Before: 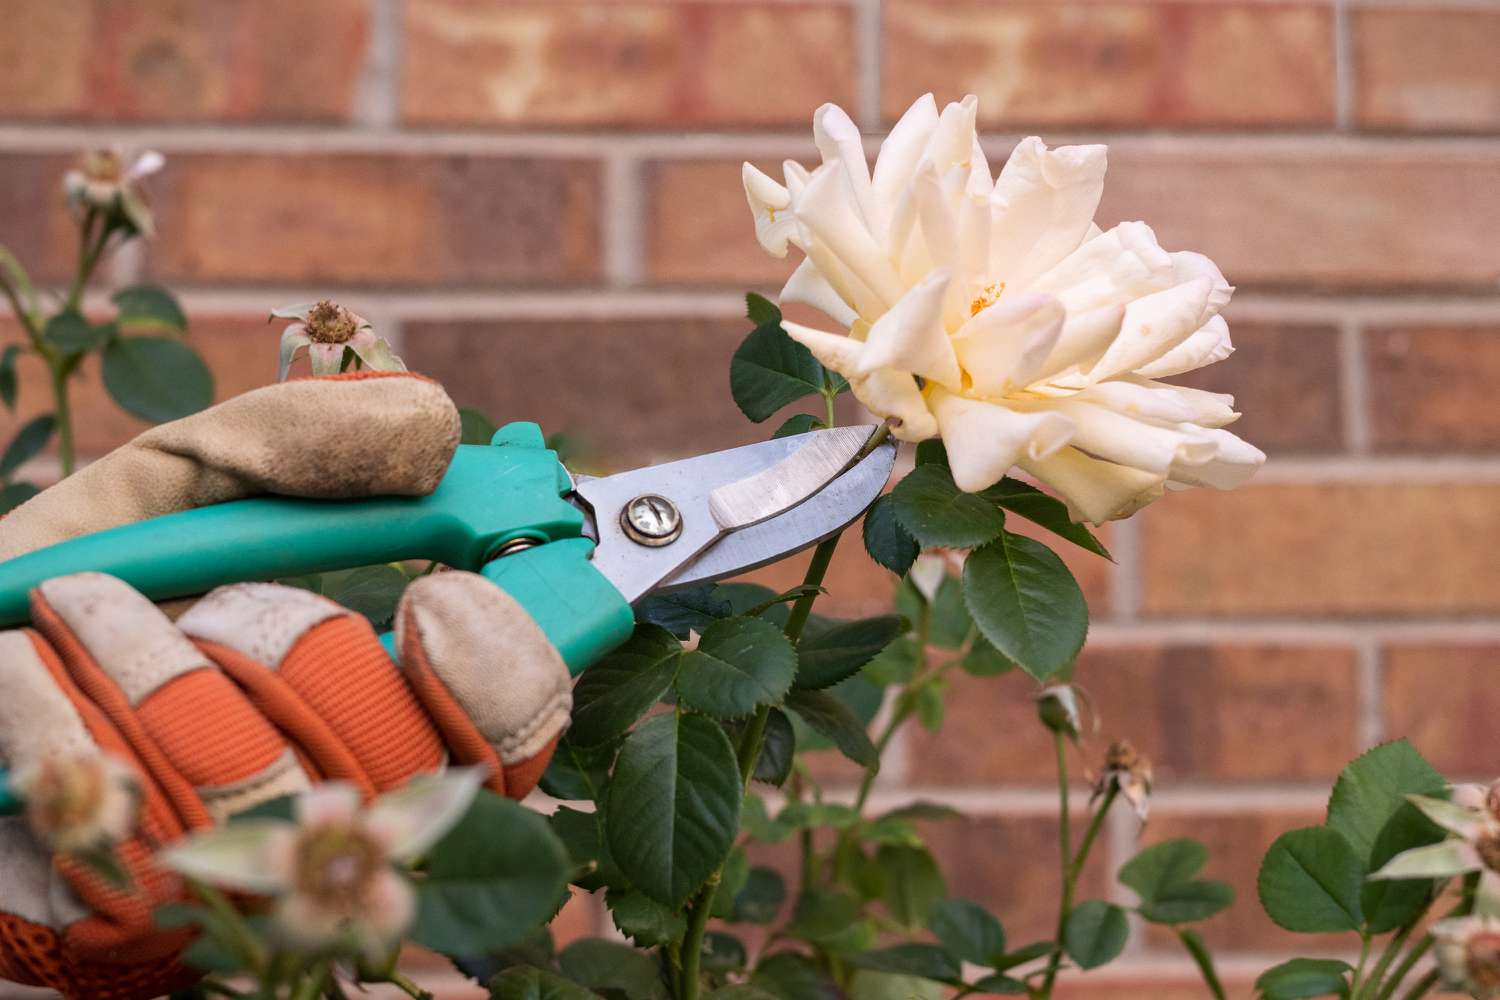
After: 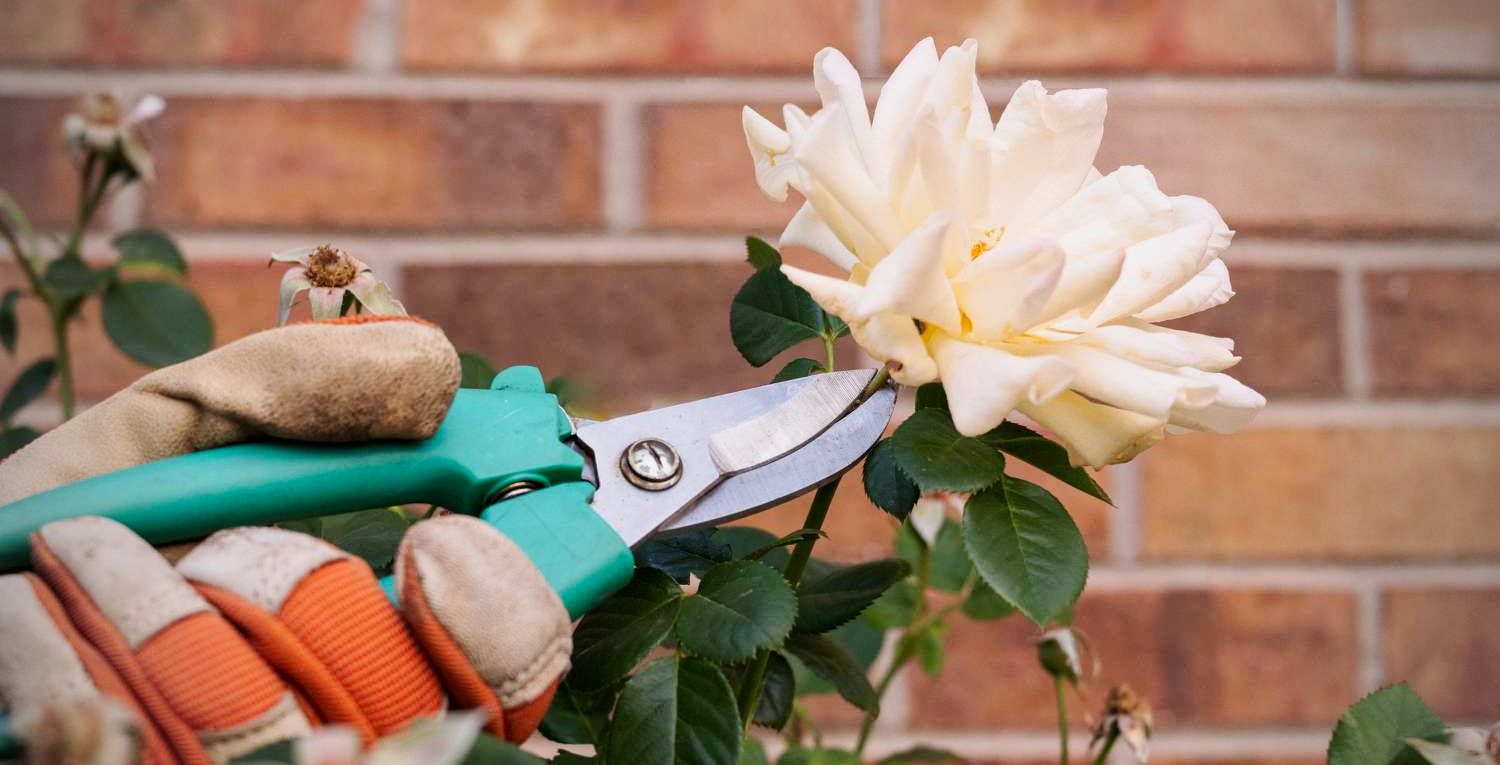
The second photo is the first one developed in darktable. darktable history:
tone curve: curves: ch0 [(0, 0) (0.058, 0.027) (0.214, 0.183) (0.304, 0.288) (0.51, 0.549) (0.658, 0.7) (0.741, 0.775) (0.844, 0.866) (0.986, 0.957)]; ch1 [(0, 0) (0.172, 0.123) (0.312, 0.296) (0.437, 0.429) (0.471, 0.469) (0.502, 0.5) (0.513, 0.515) (0.572, 0.603) (0.617, 0.653) (0.68, 0.724) (0.889, 0.924) (1, 1)]; ch2 [(0, 0) (0.411, 0.424) (0.489, 0.49) (0.502, 0.5) (0.517, 0.519) (0.549, 0.578) (0.604, 0.628) (0.693, 0.686) (1, 1)], preserve colors none
crop: top 5.651%, bottom 17.838%
vignetting: fall-off start 73.04%
